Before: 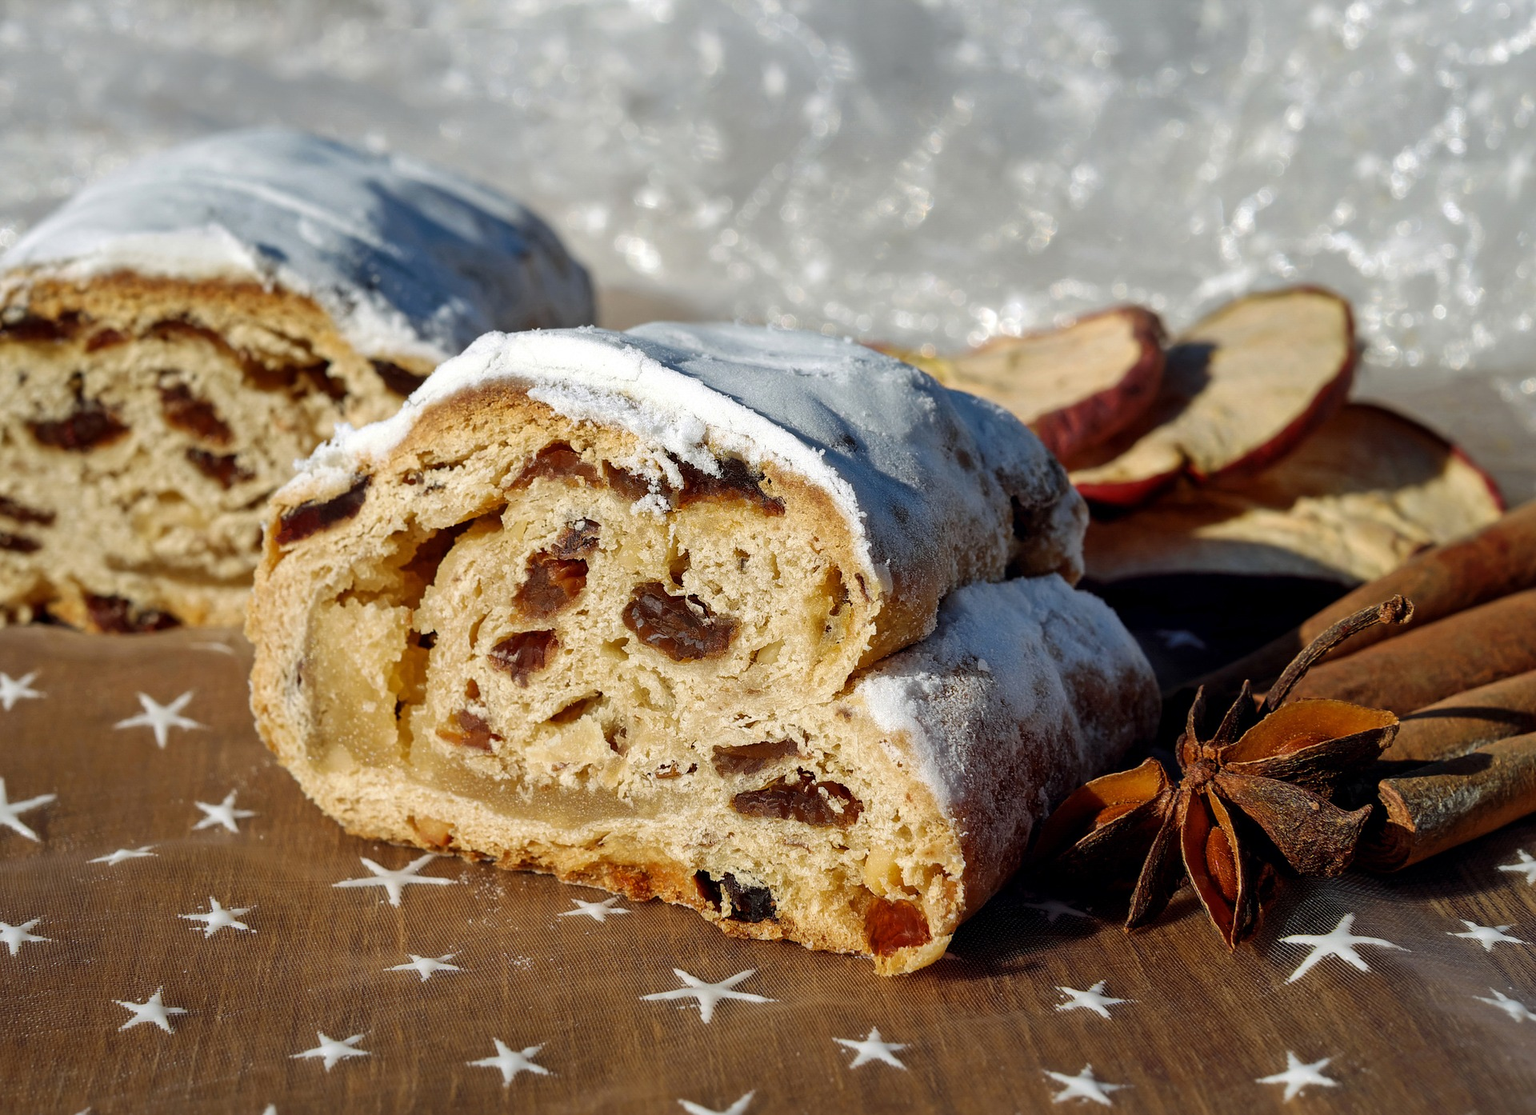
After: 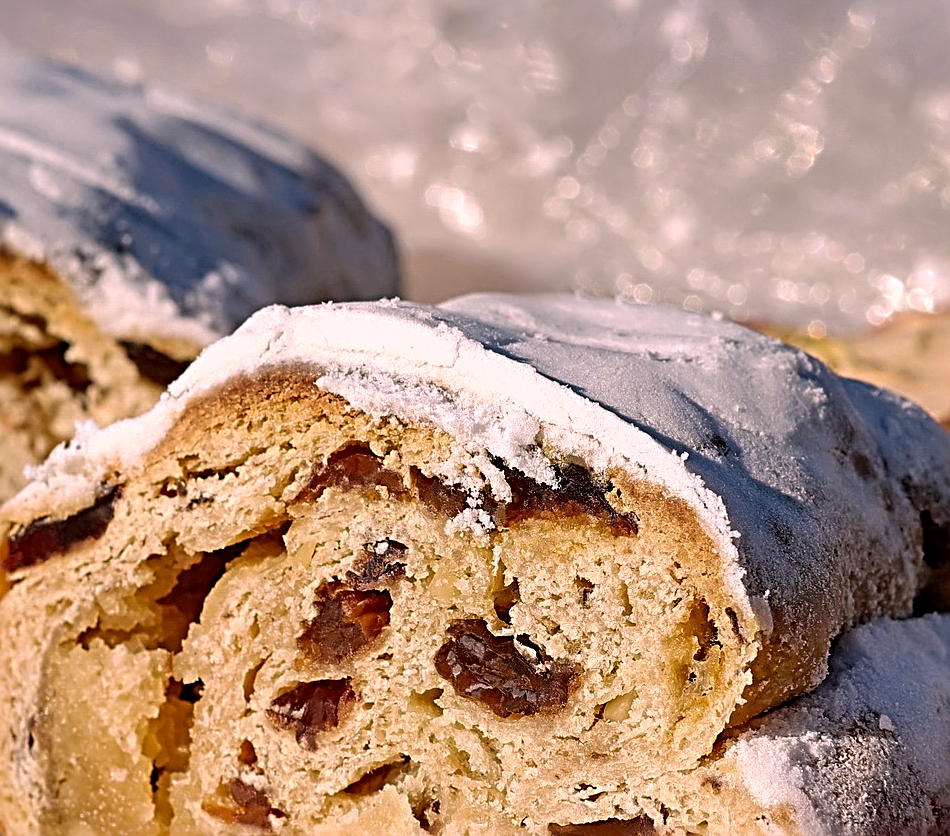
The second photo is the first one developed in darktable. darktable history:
crop: left 17.898%, top 7.828%, right 32.613%, bottom 32.142%
sharpen: radius 3.676, amount 0.921
exposure: black level correction 0.001, compensate highlight preservation false
color correction: highlights a* 14.6, highlights b* 4.88
